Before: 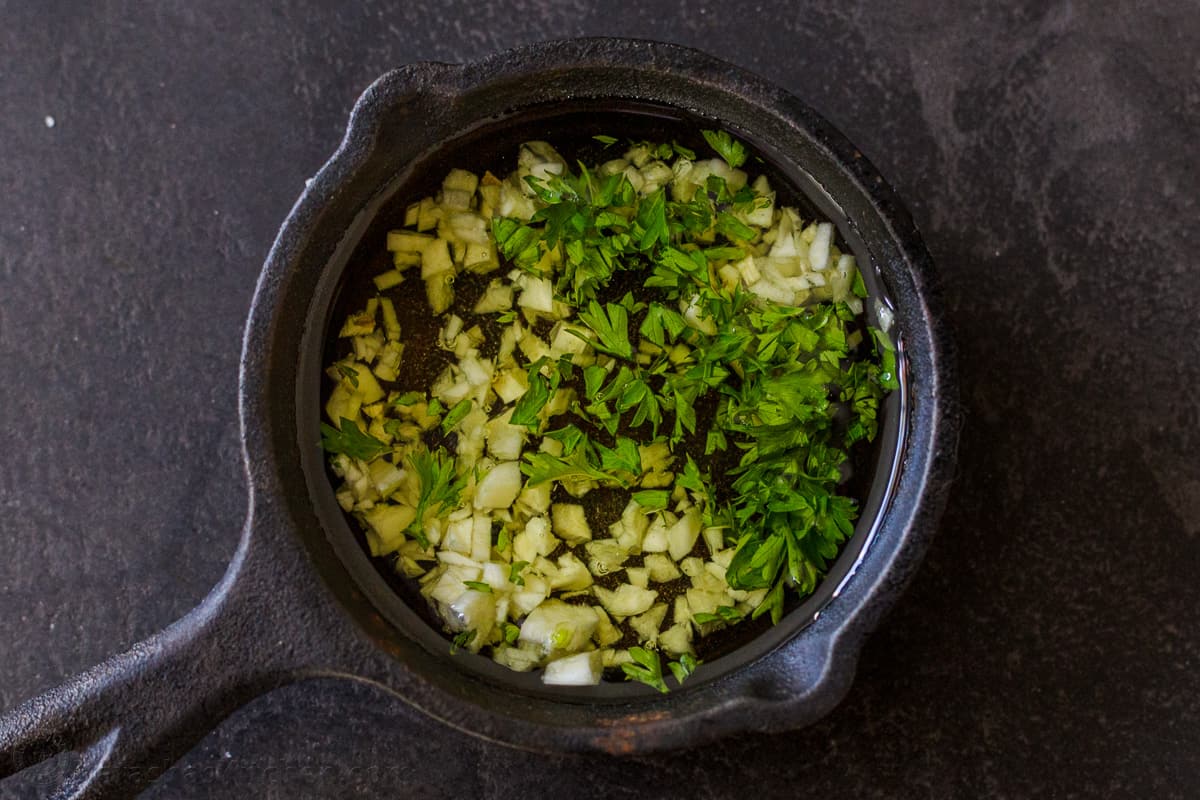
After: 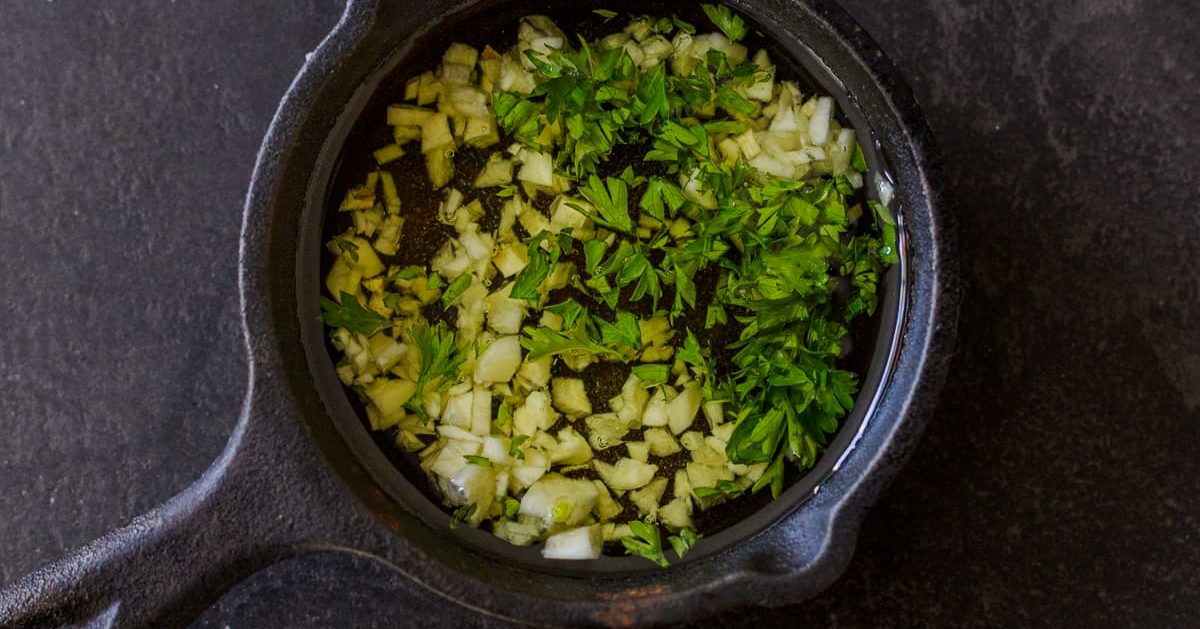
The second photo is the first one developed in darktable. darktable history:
base curve: curves: ch0 [(0, 0) (0.989, 0.992)], preserve colors none
crop and rotate: top 15.774%, bottom 5.506%
shadows and highlights: shadows -20, white point adjustment -2, highlights -35
